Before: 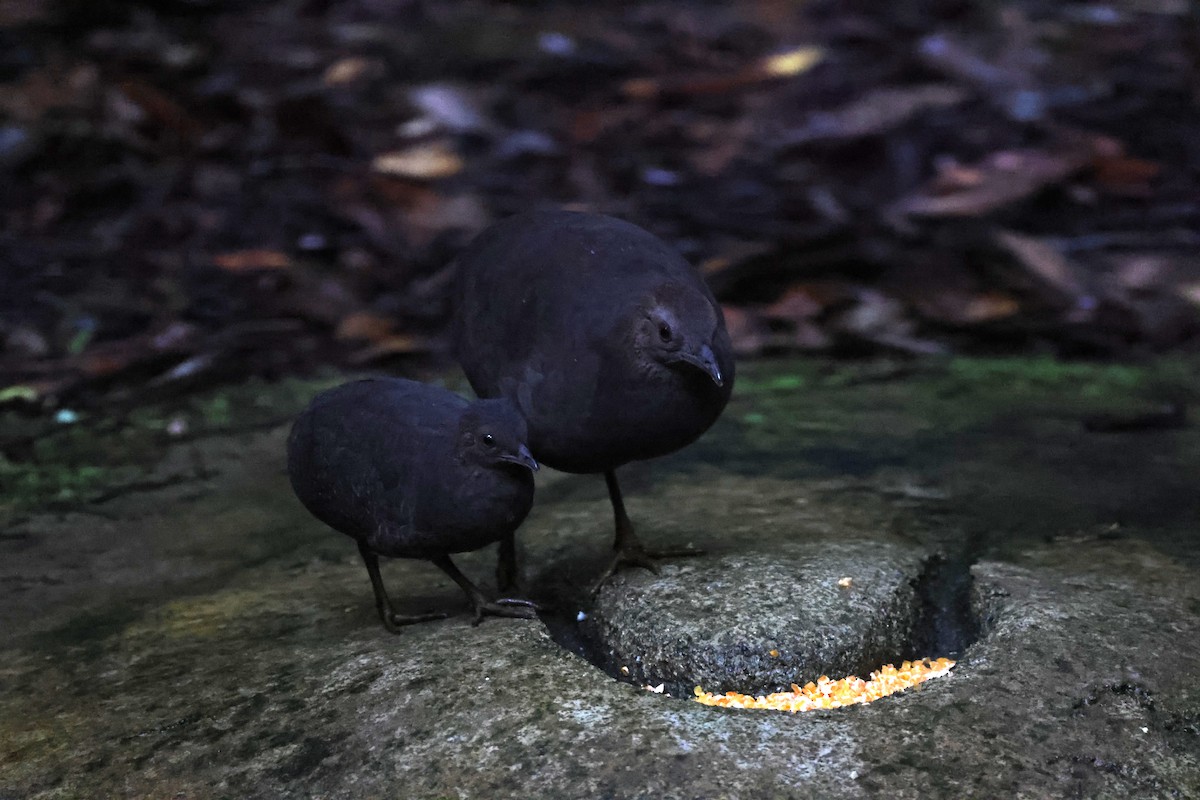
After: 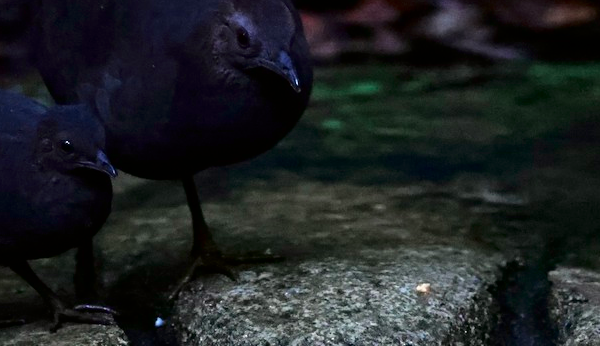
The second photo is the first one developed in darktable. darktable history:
tone curve: curves: ch0 [(0, 0) (0.068, 0.012) (0.183, 0.089) (0.341, 0.283) (0.547, 0.532) (0.828, 0.815) (1, 0.983)]; ch1 [(0, 0) (0.23, 0.166) (0.34, 0.308) (0.371, 0.337) (0.429, 0.411) (0.477, 0.462) (0.499, 0.498) (0.529, 0.537) (0.559, 0.582) (0.743, 0.798) (1, 1)]; ch2 [(0, 0) (0.431, 0.414) (0.498, 0.503) (0.524, 0.528) (0.568, 0.546) (0.6, 0.597) (0.634, 0.645) (0.728, 0.742) (1, 1)], color space Lab, independent channels, preserve colors none
crop: left 35.225%, top 36.751%, right 14.739%, bottom 19.946%
